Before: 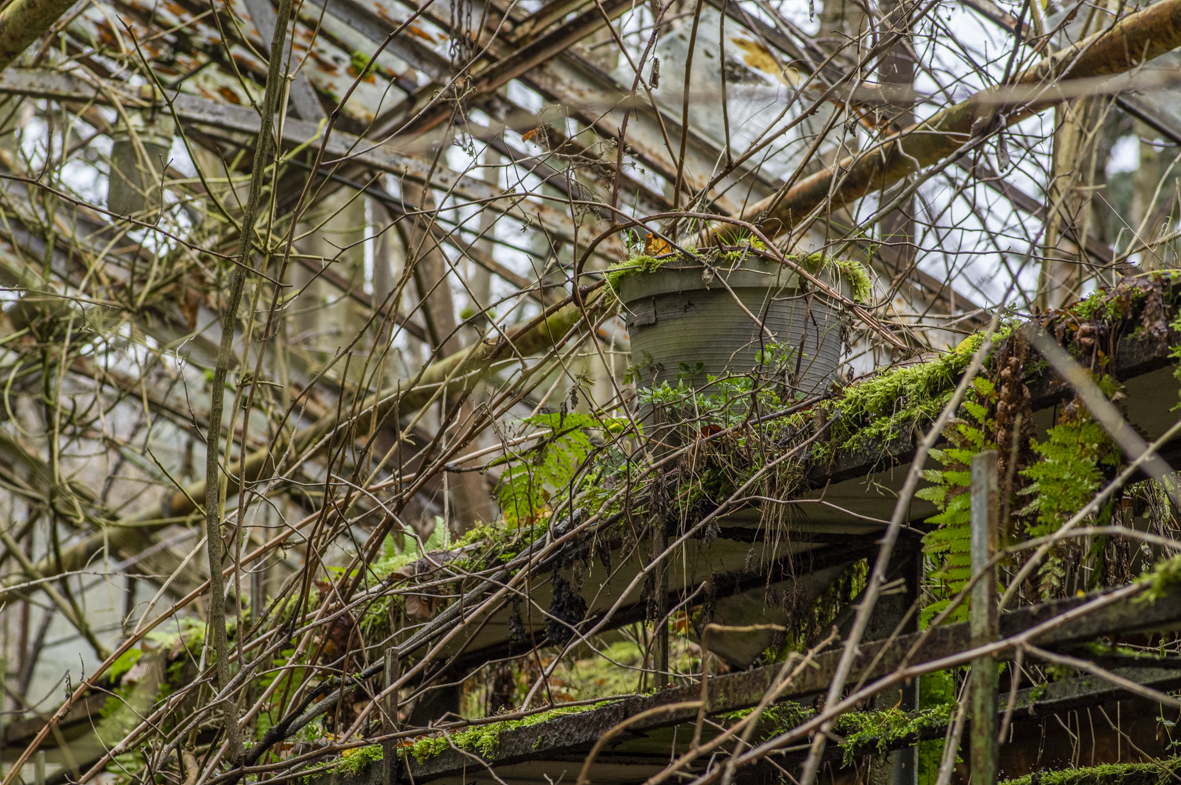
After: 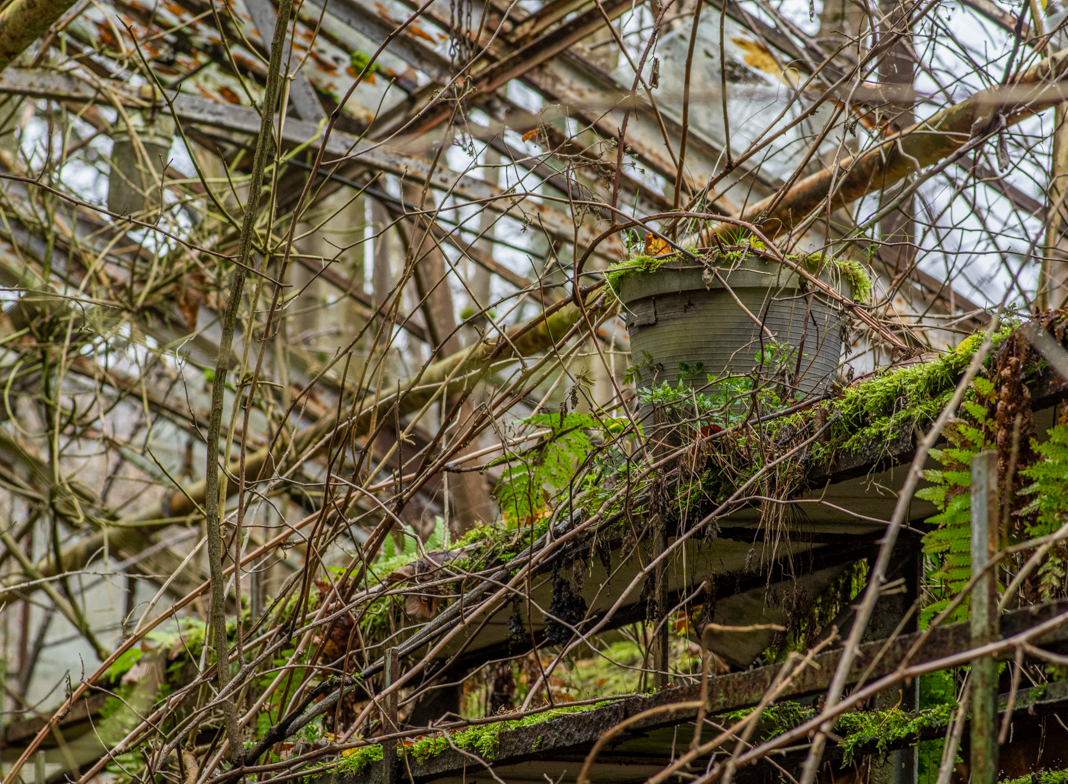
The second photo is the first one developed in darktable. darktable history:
crop: right 9.509%, bottom 0.031%
local contrast: detail 110%
